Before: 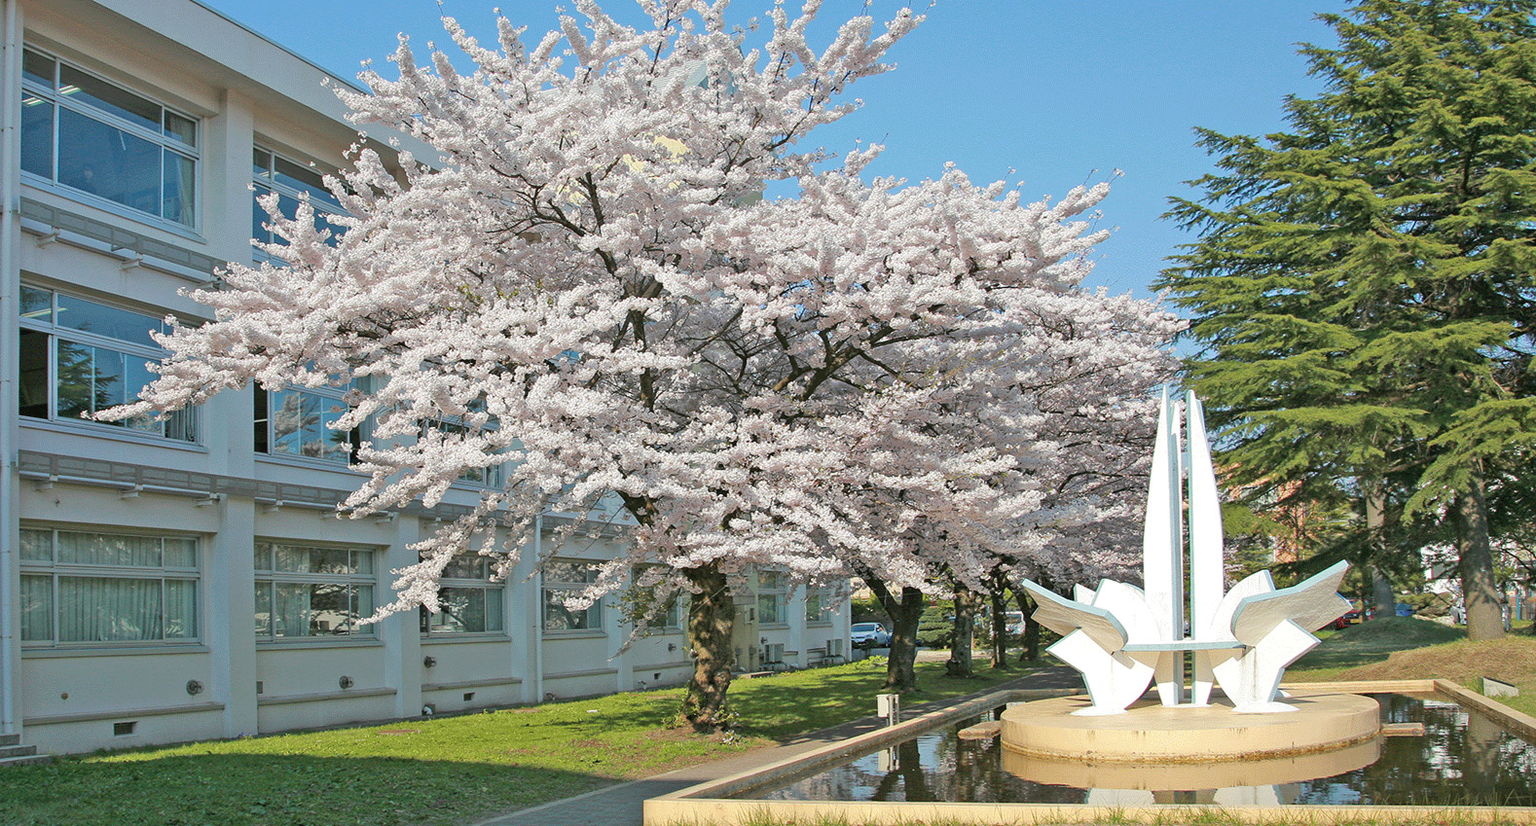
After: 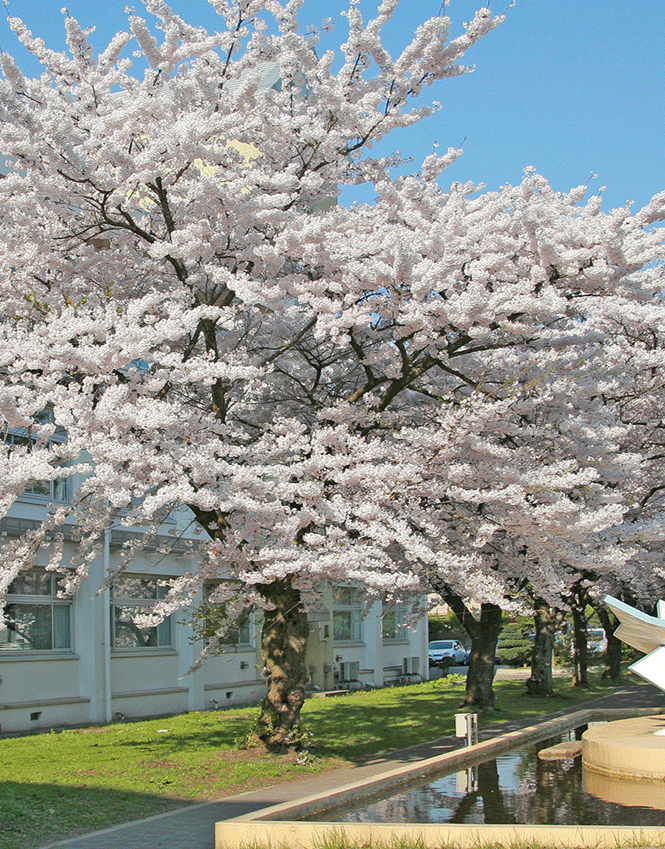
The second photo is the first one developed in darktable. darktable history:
crop: left 28.316%, right 29.519%
